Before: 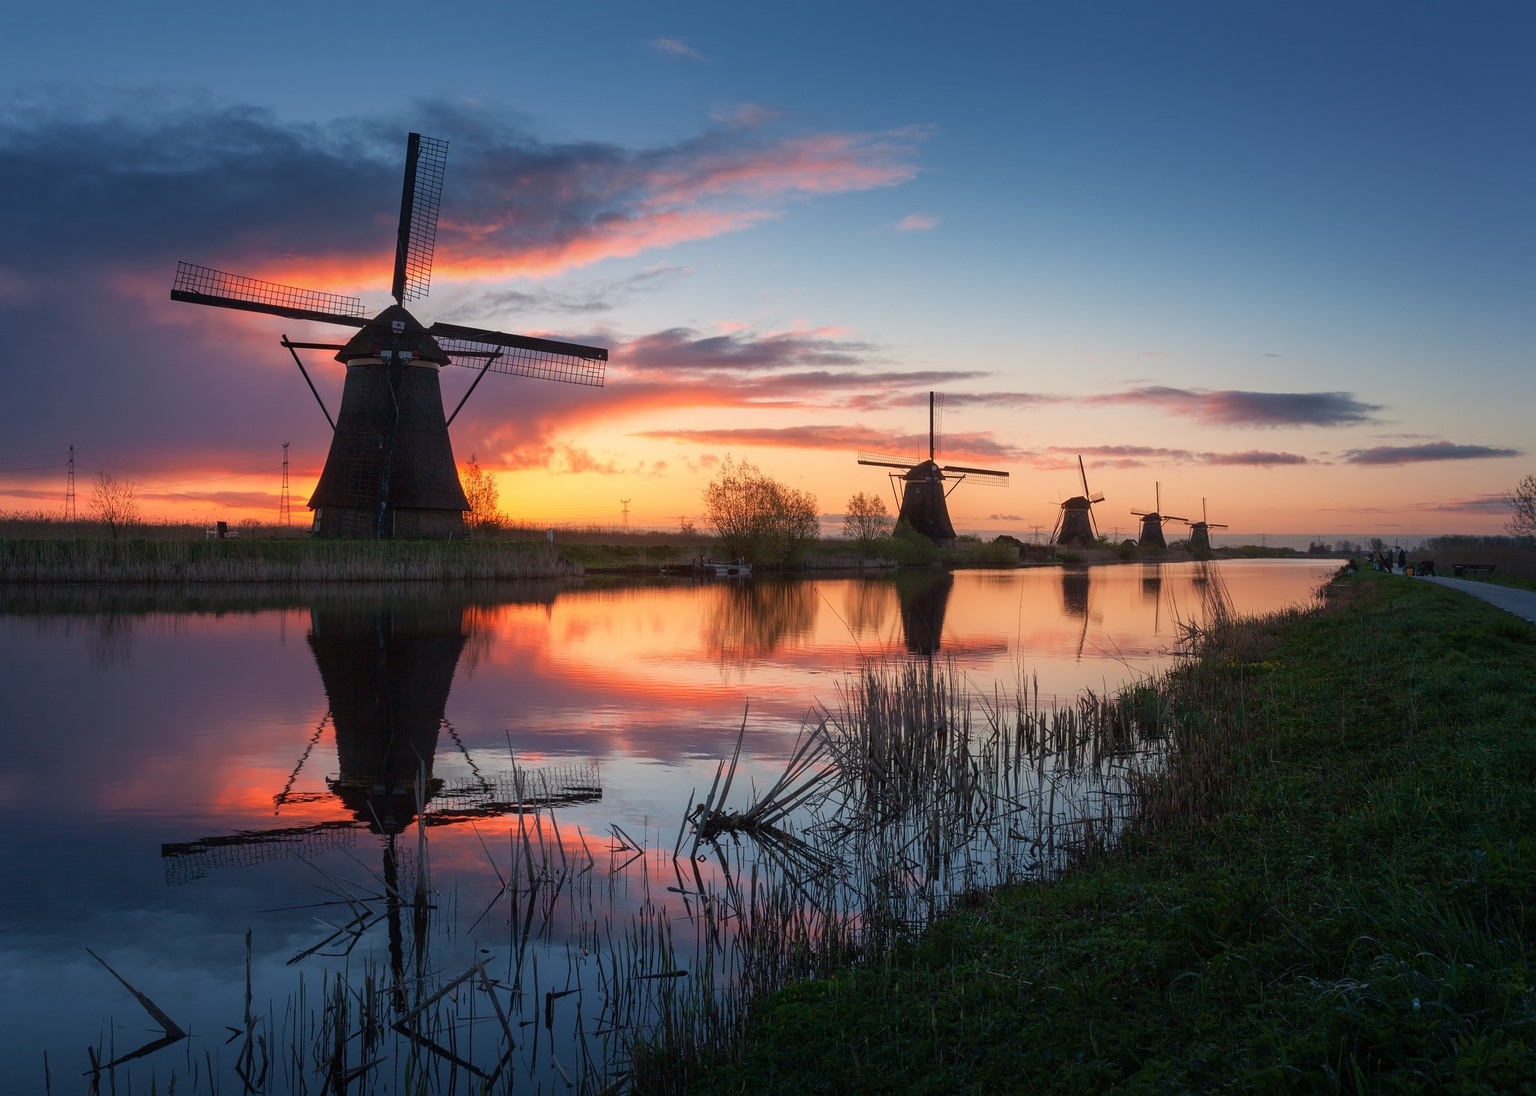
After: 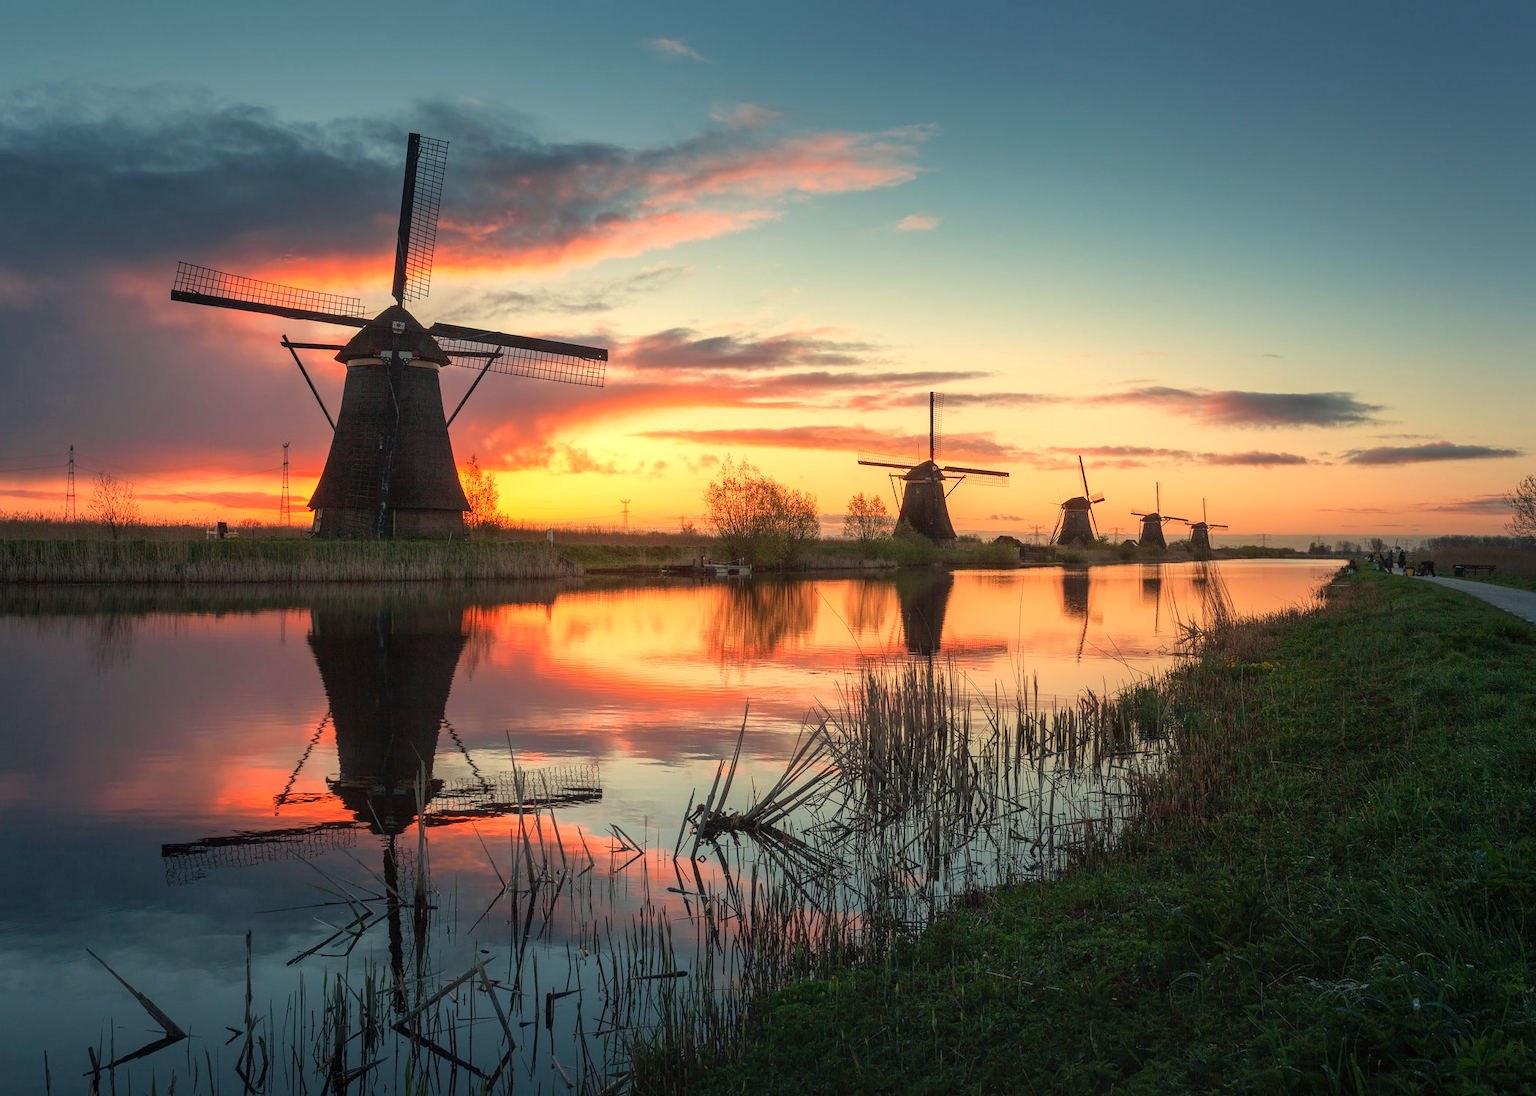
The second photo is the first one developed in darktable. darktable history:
exposure: black level correction 0.001, exposure 0.5 EV, compensate exposure bias true, compensate highlight preservation false
white balance: red 1.08, blue 0.791
local contrast: detail 110%
